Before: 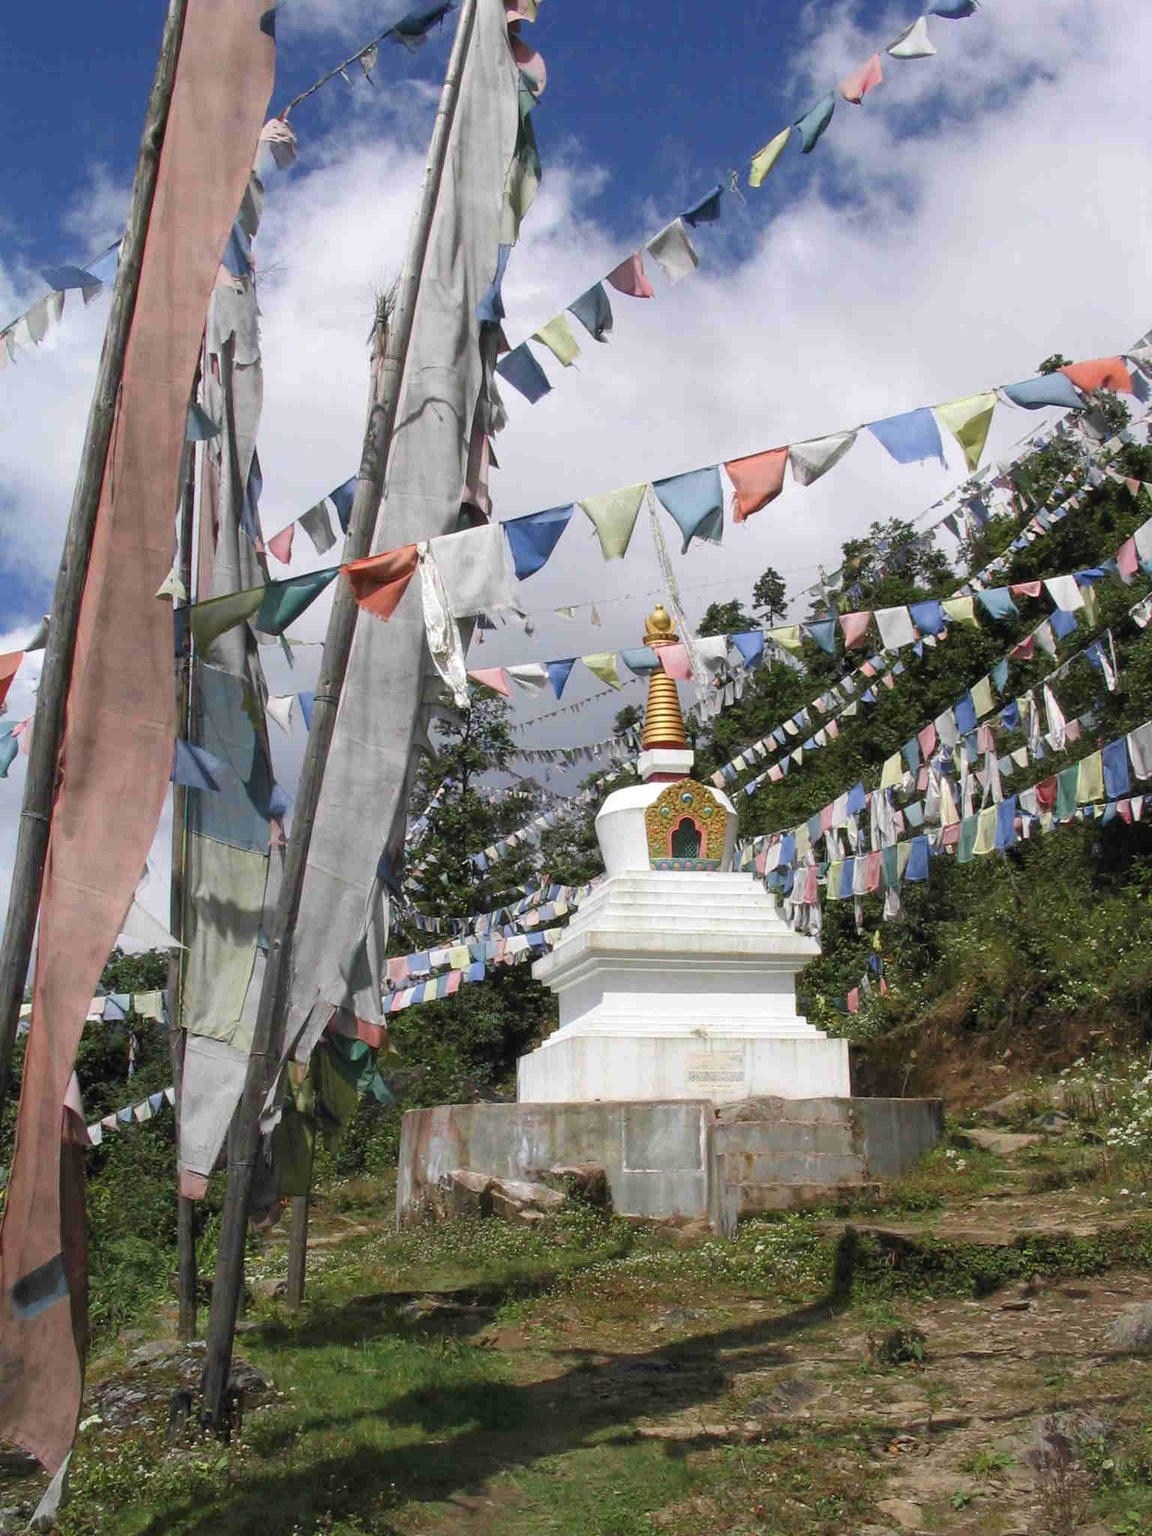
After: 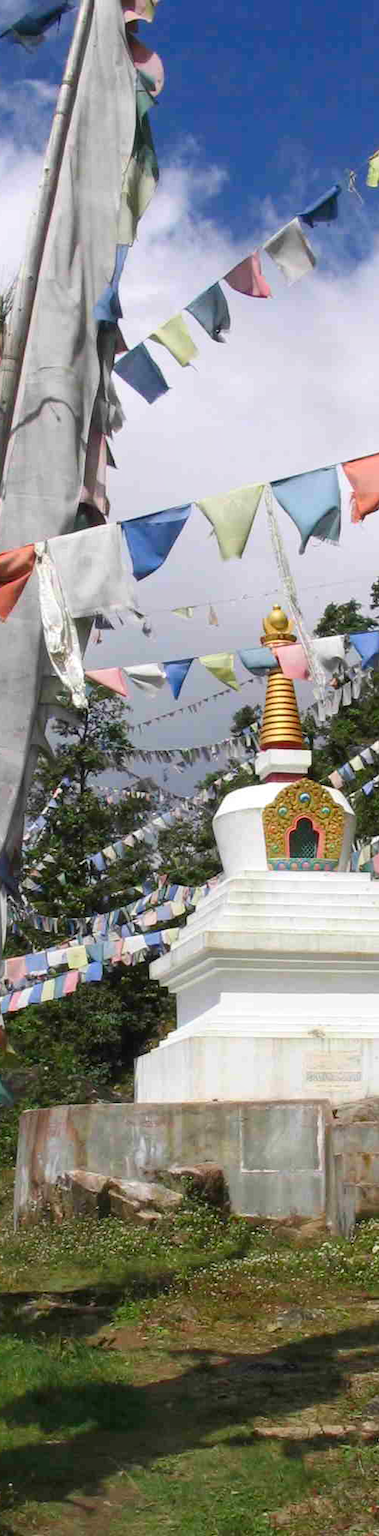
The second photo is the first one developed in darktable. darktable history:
contrast brightness saturation: contrast 0.075, saturation 0.203
crop: left 33.205%, right 33.427%
shadows and highlights: radius 93.06, shadows -15.19, white point adjustment 0.197, highlights 31.38, compress 48.43%, soften with gaussian
